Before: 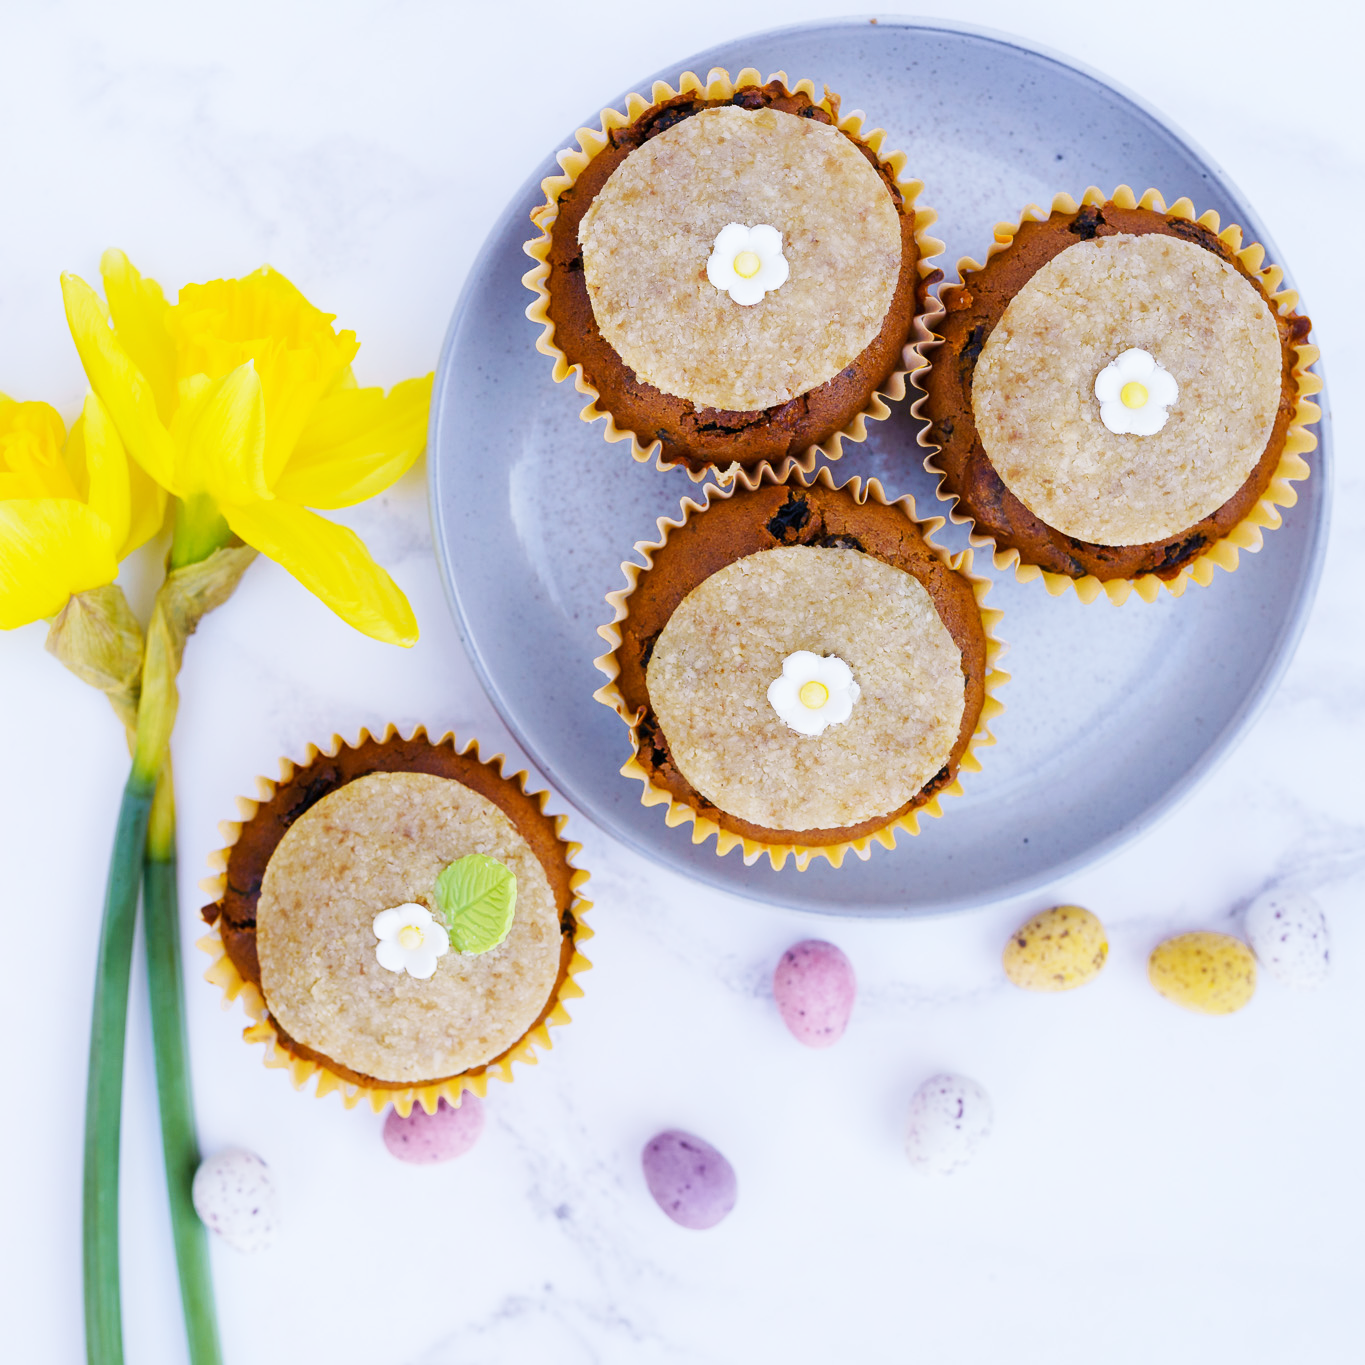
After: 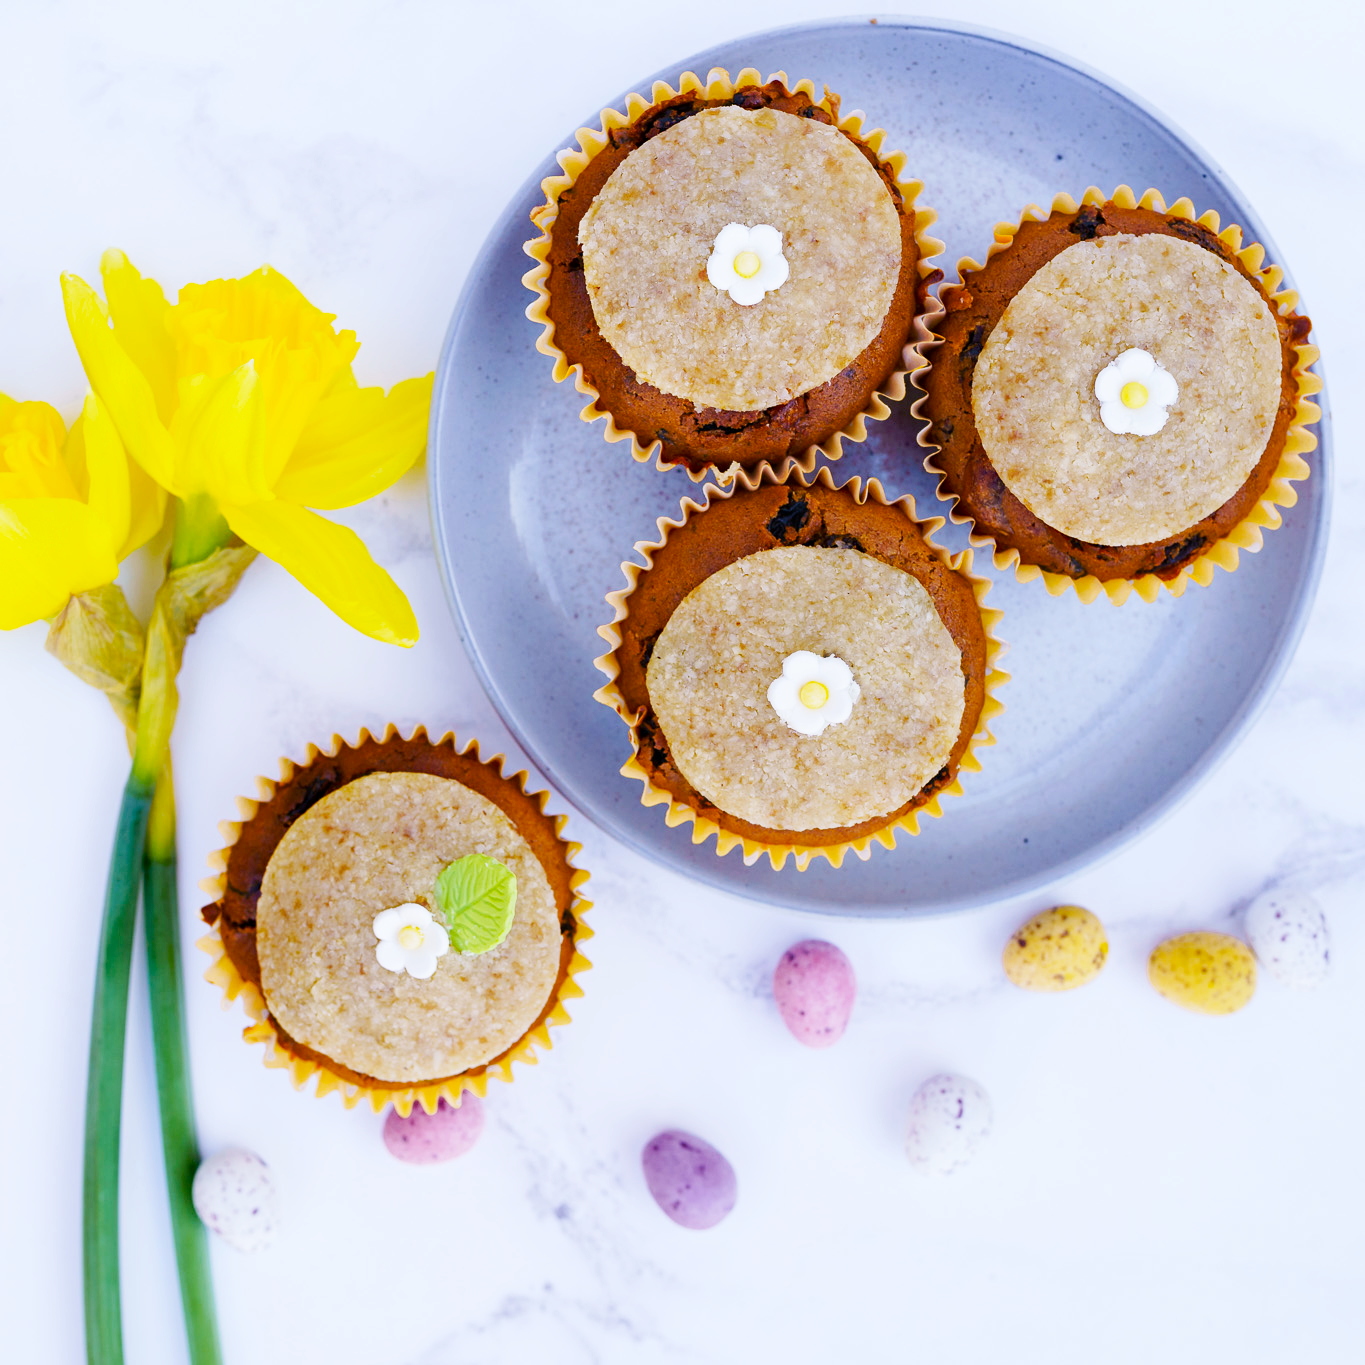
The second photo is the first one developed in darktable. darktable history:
contrast brightness saturation: saturation 0.133
haze removal: strength 0.391, distance 0.221, compatibility mode true, adaptive false
